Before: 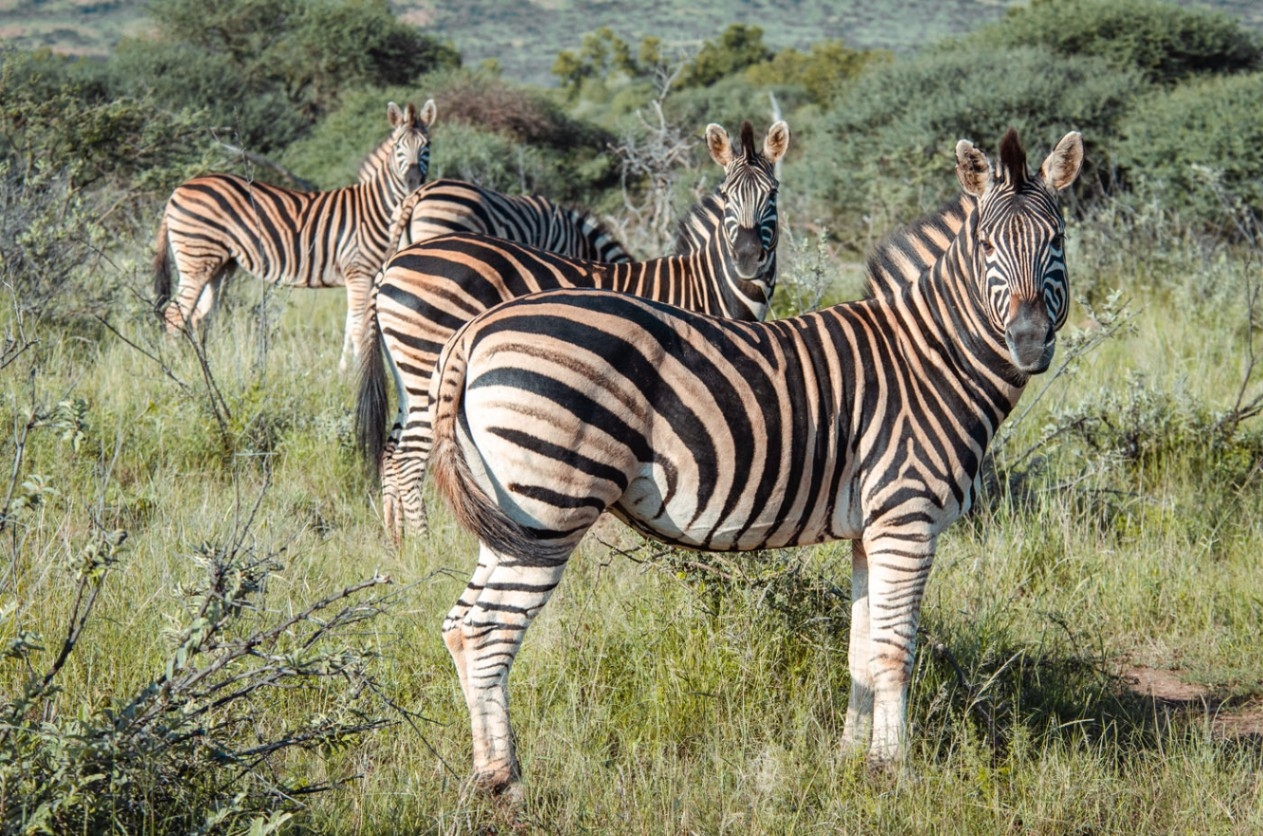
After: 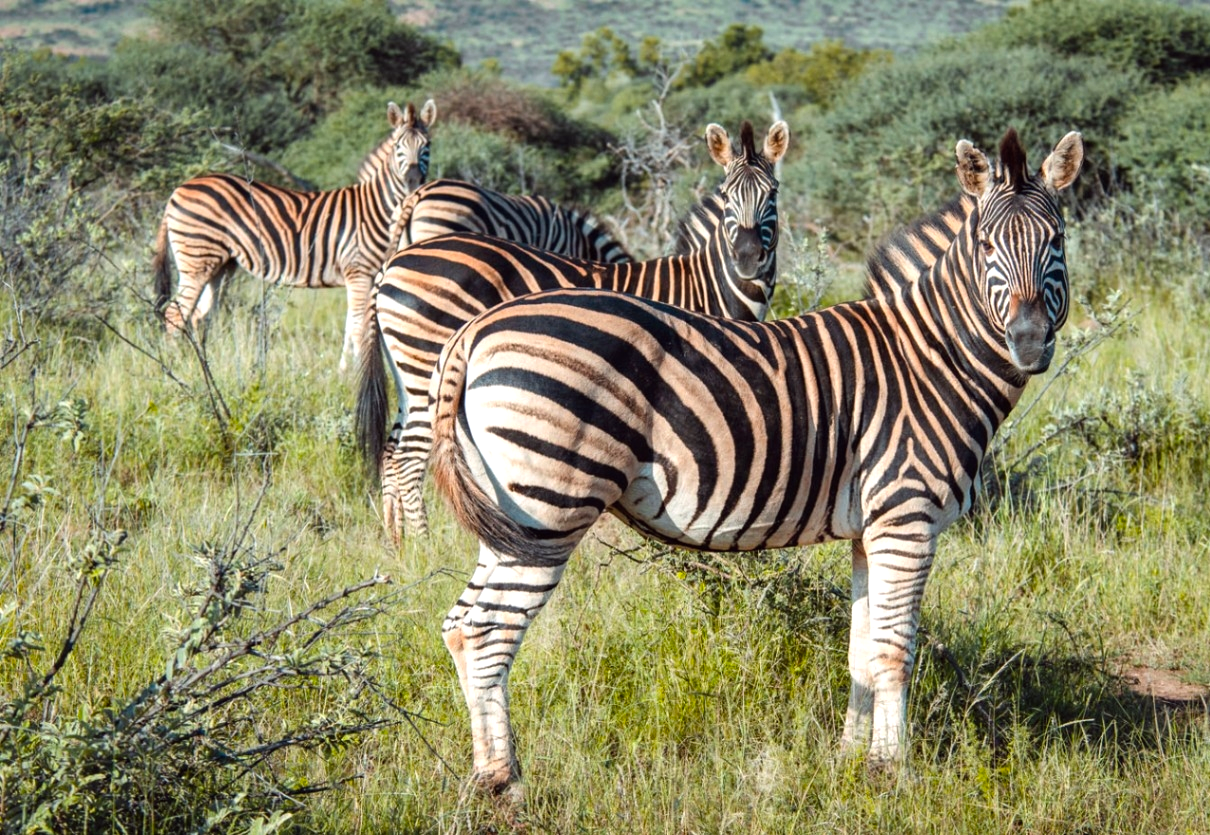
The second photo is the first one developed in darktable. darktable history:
crop: right 4.126%, bottom 0.031%
color balance: lift [1, 1.001, 0.999, 1.001], gamma [1, 1.004, 1.007, 0.993], gain [1, 0.991, 0.987, 1.013], contrast 7.5%, contrast fulcrum 10%, output saturation 115%
